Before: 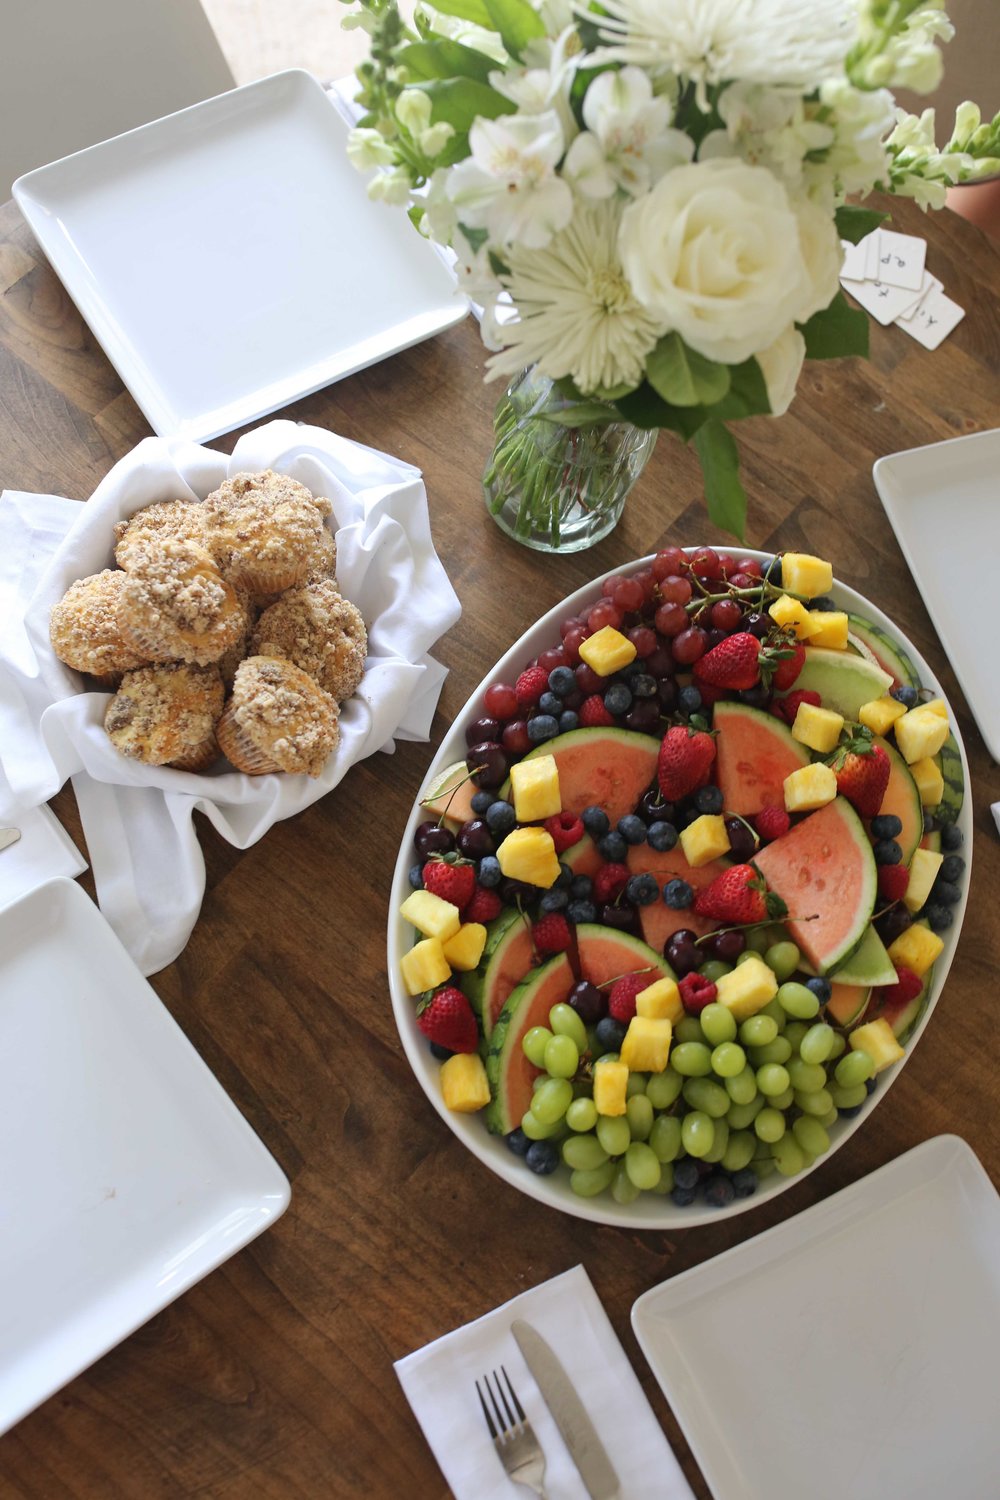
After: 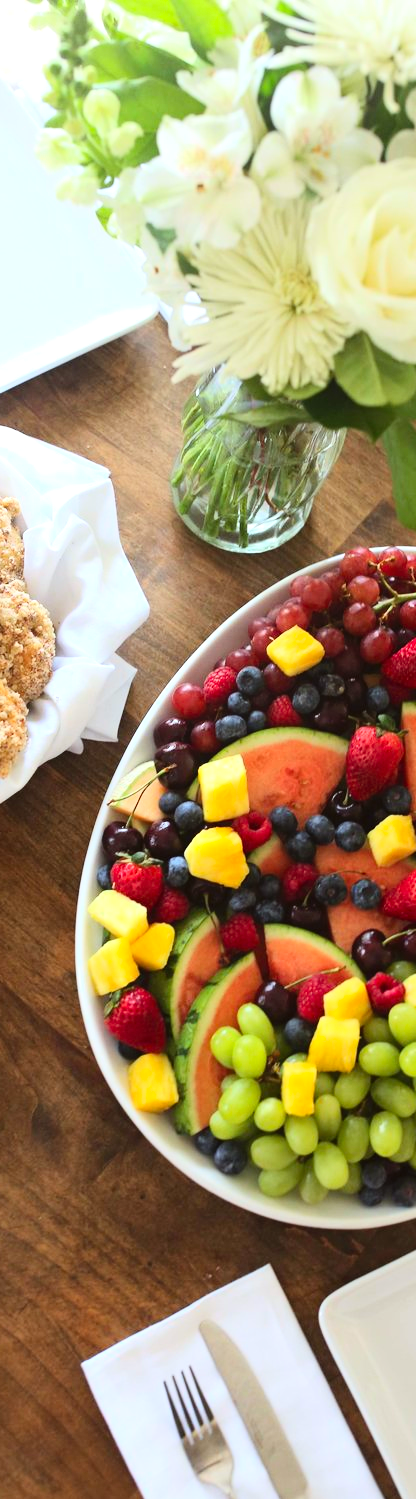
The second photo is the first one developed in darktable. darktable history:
tone equalizer: -8 EV -0.404 EV, -7 EV -0.421 EV, -6 EV -0.342 EV, -5 EV -0.257 EV, -3 EV 0.228 EV, -2 EV 0.304 EV, -1 EV 0.363 EV, +0 EV 0.401 EV, mask exposure compensation -0.511 EV
color correction: highlights a* -2.97, highlights b* -2.52, shadows a* 2.43, shadows b* 2.87
contrast brightness saturation: contrast 0.24, brightness 0.247, saturation 0.386
crop: left 31.252%, right 27.081%
